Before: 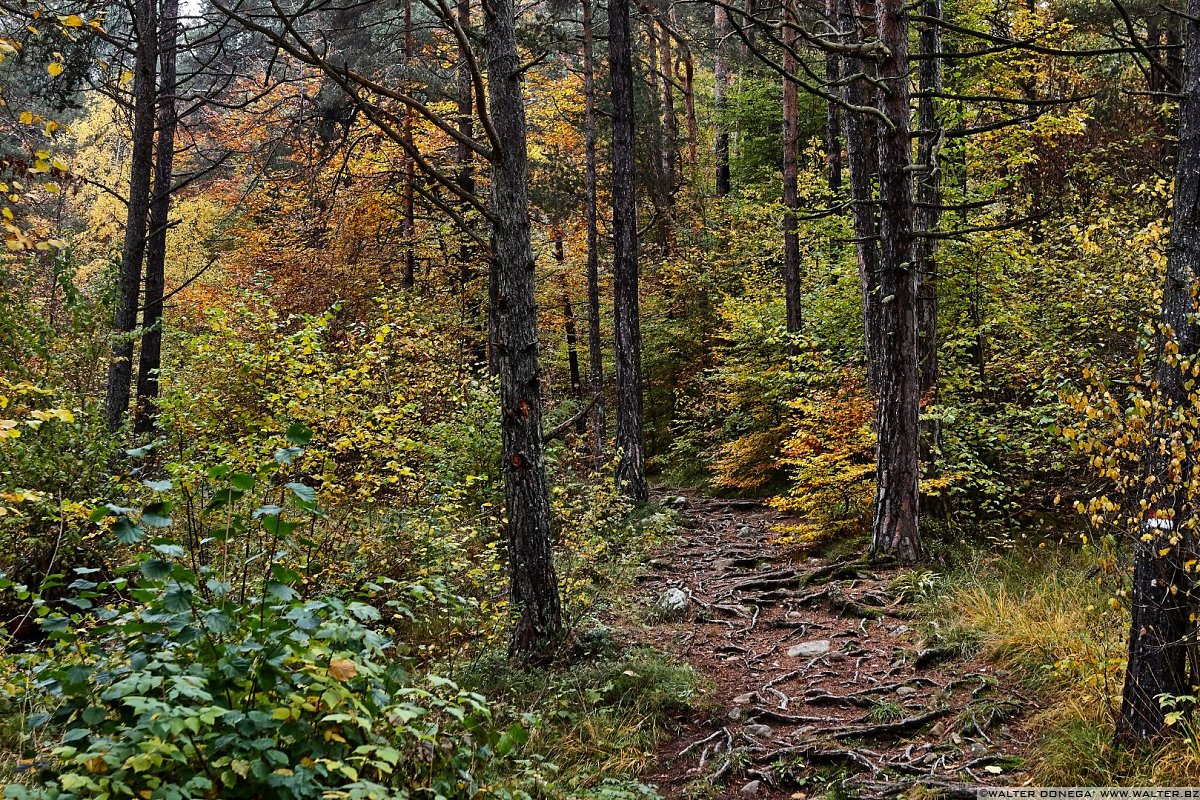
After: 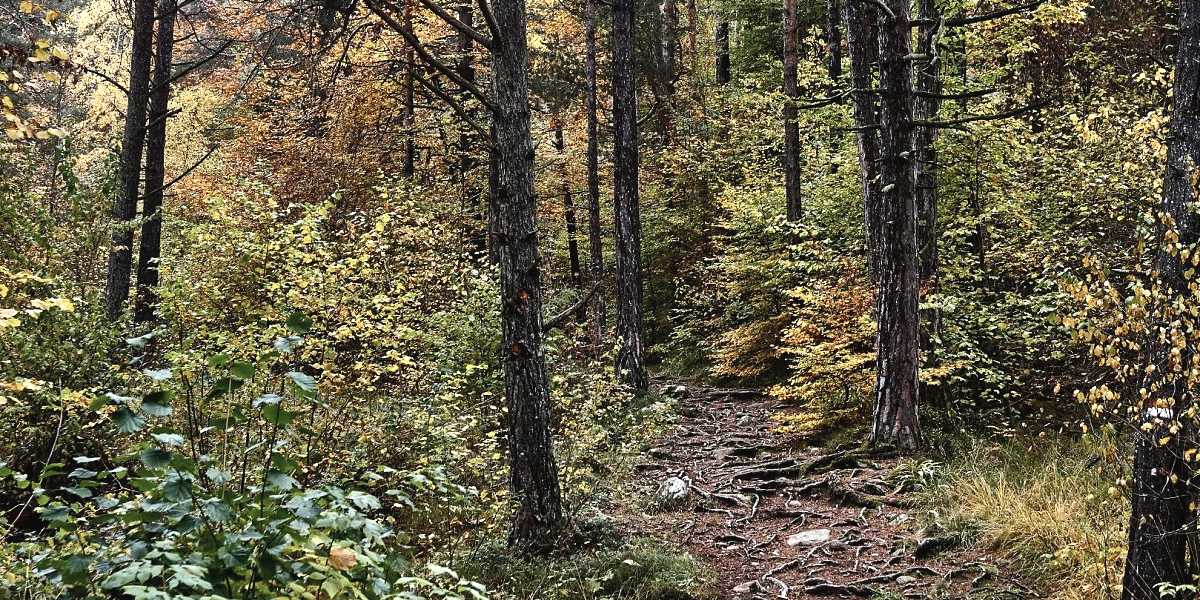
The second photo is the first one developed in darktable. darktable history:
exposure: exposure 0.298 EV, compensate highlight preservation false
color balance rgb: shadows lift › luminance -19.882%, perceptual saturation grading › global saturation 20%, perceptual saturation grading › highlights -25.199%, perceptual saturation grading › shadows 25.386%, perceptual brilliance grading › highlights 9.593%, perceptual brilliance grading › mid-tones 5.074%
contrast brightness saturation: contrast -0.048, saturation -0.41
crop: top 13.885%, bottom 11.059%
